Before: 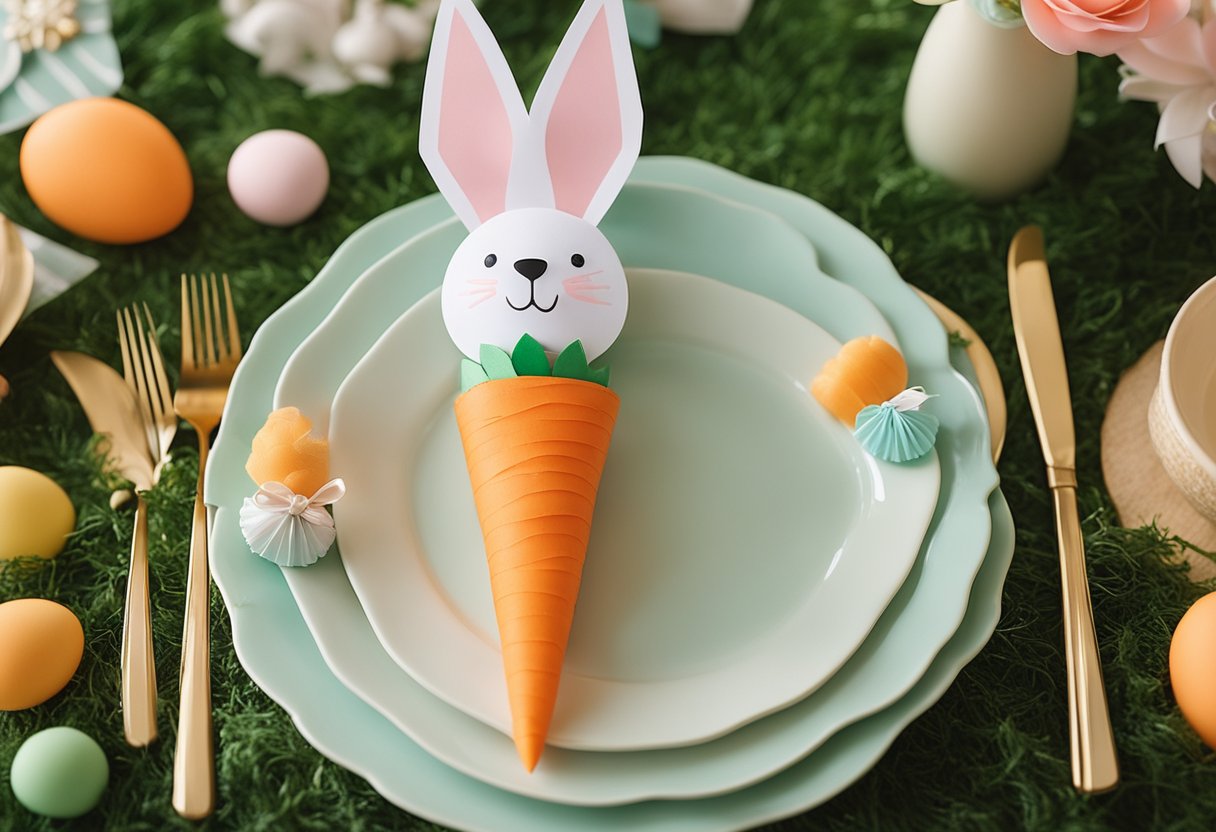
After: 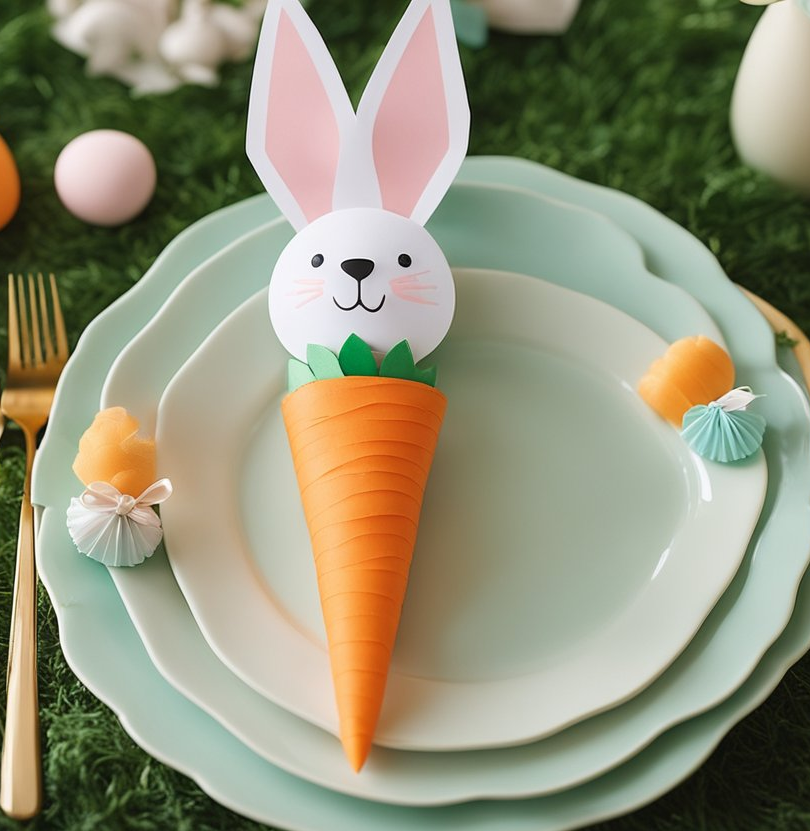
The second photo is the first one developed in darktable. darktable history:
crop and rotate: left 14.292%, right 19.041%
color correction: highlights a* 0.003, highlights b* -0.283
